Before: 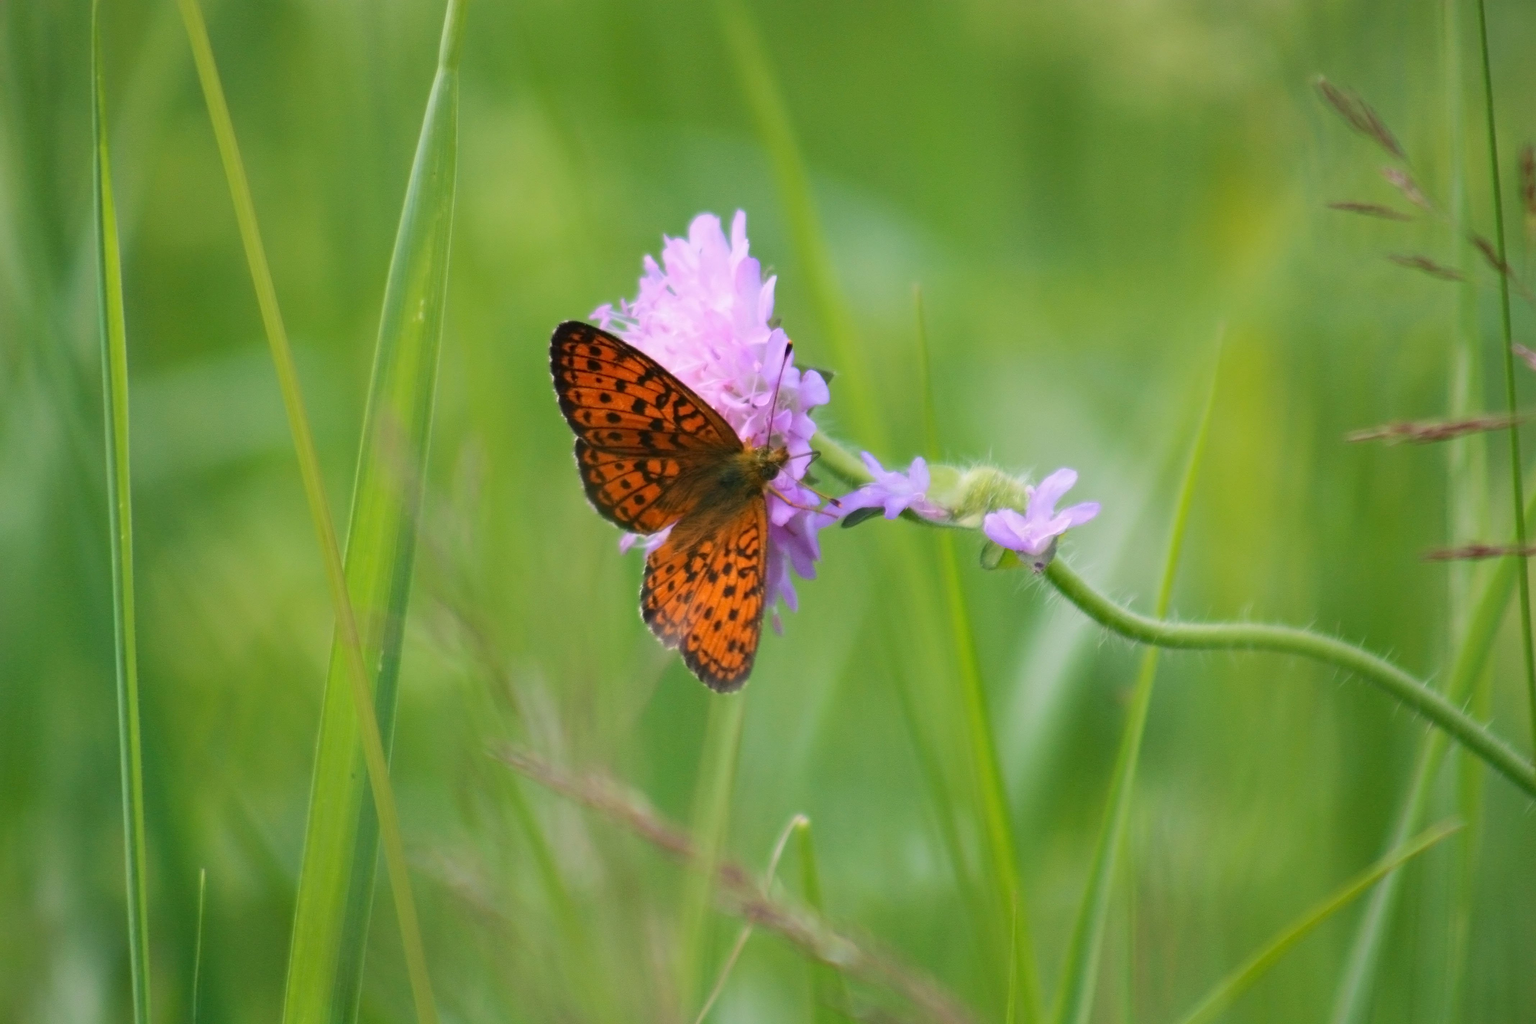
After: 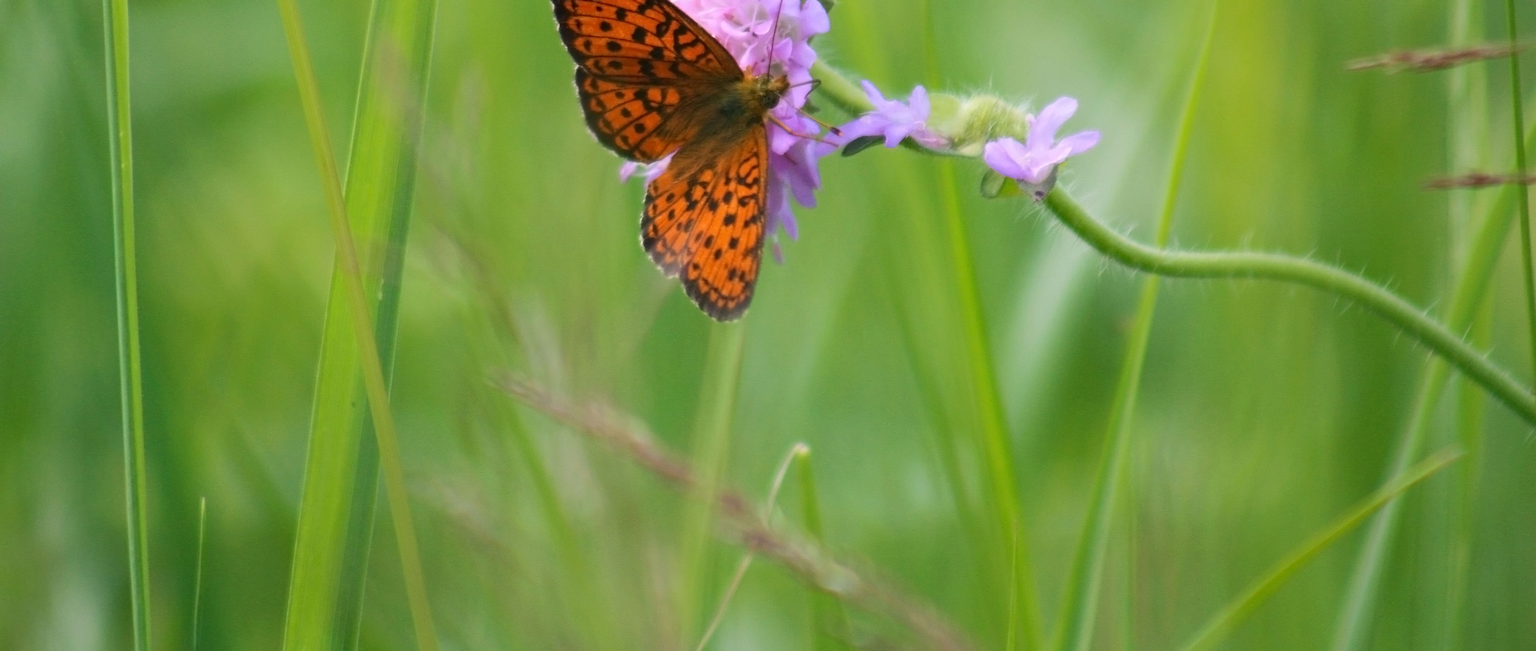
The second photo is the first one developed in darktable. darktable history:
levels: black 3.84%, levels [0, 0.492, 0.984]
crop and rotate: top 36.306%
exposure: compensate highlight preservation false
